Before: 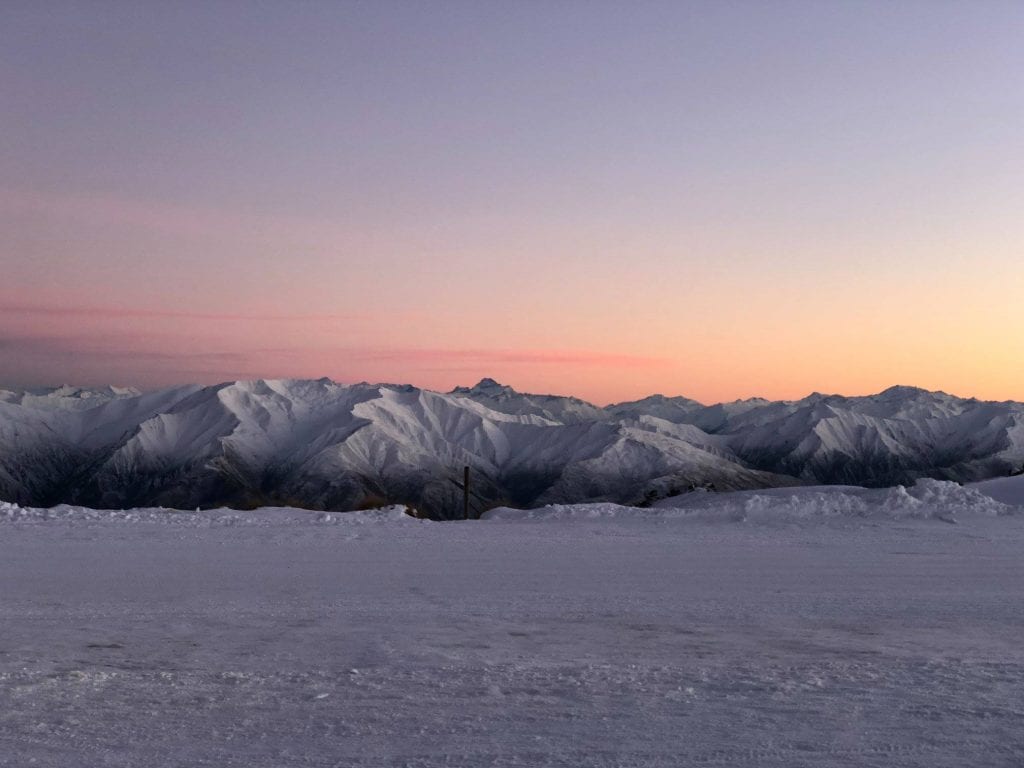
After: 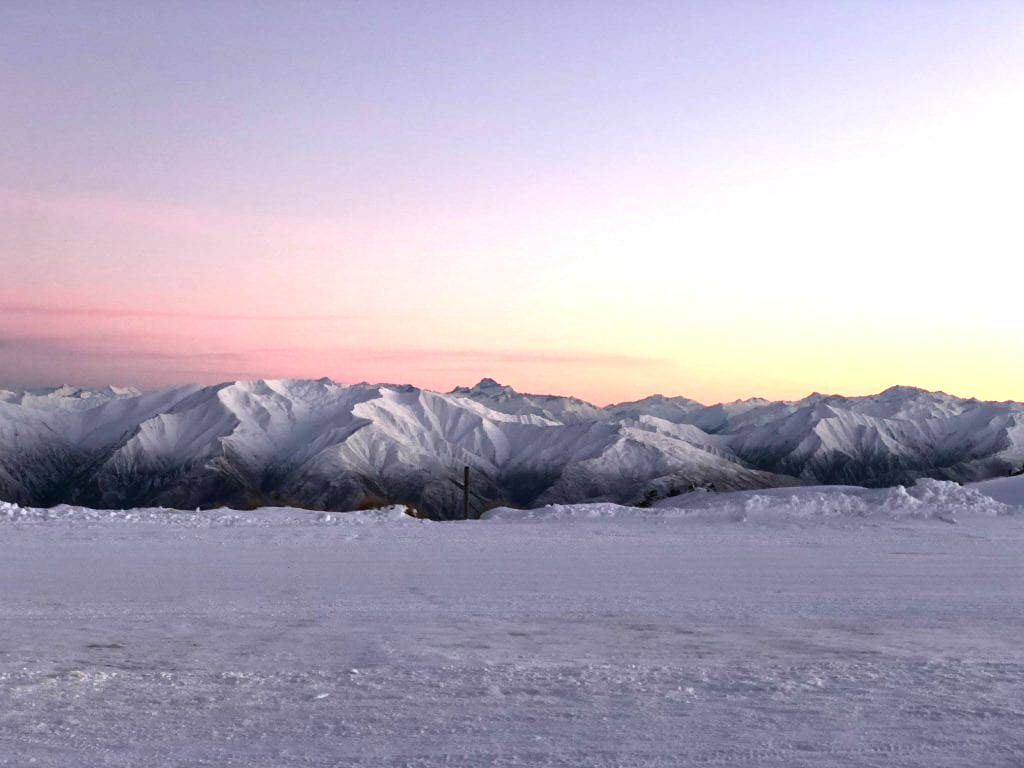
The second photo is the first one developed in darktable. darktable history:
exposure: black level correction 0, exposure 1 EV, compensate highlight preservation false
